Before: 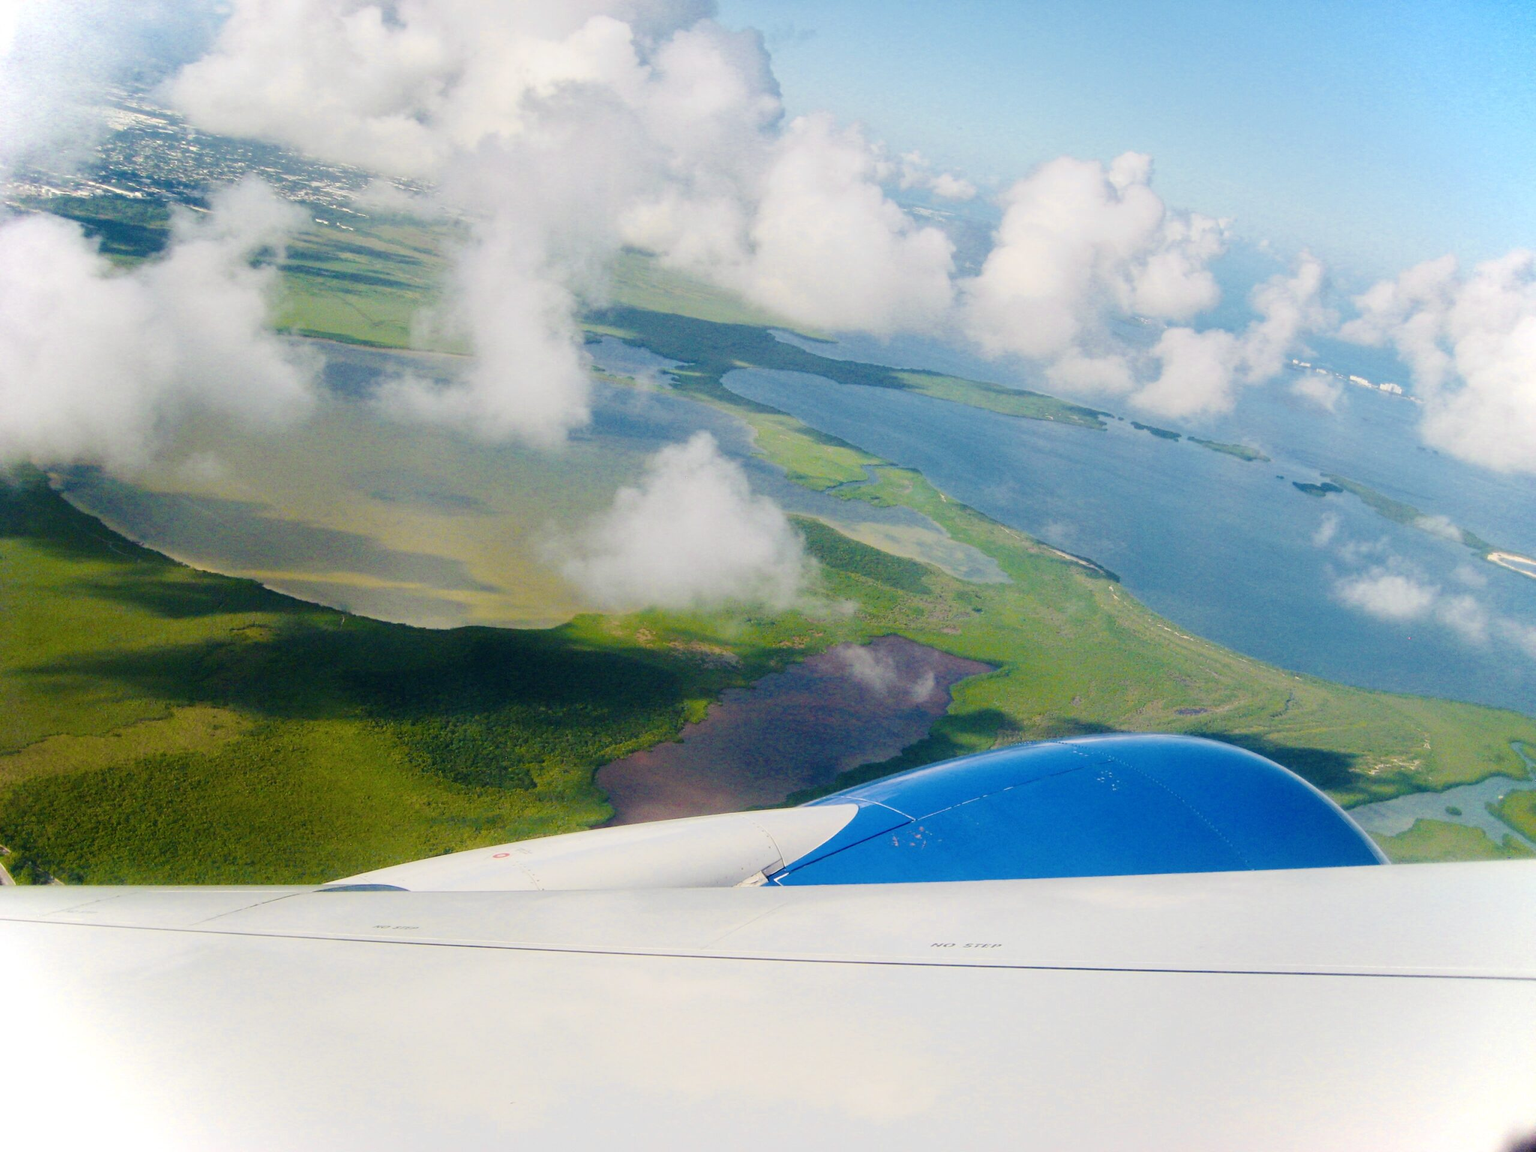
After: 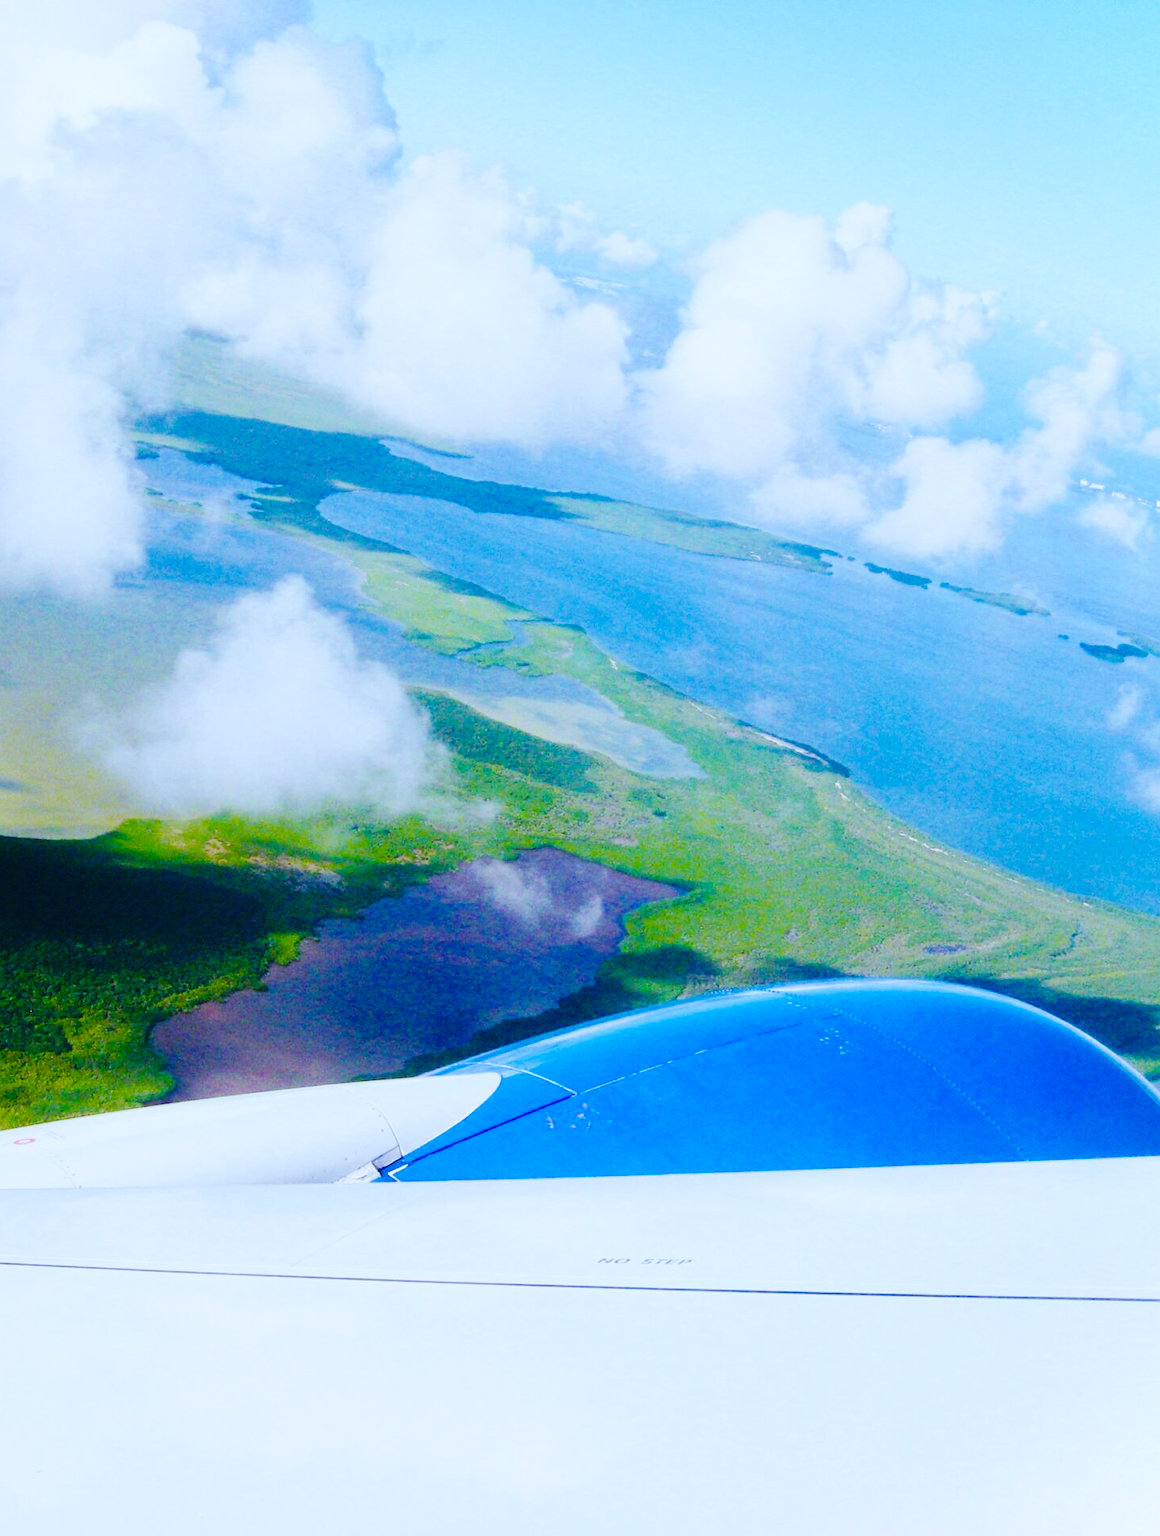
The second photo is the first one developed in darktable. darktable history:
white balance: red 0.871, blue 1.249
crop: left 31.458%, top 0%, right 11.876%
base curve: curves: ch0 [(0, 0) (0.036, 0.025) (0.121, 0.166) (0.206, 0.329) (0.605, 0.79) (1, 1)], preserve colors none
